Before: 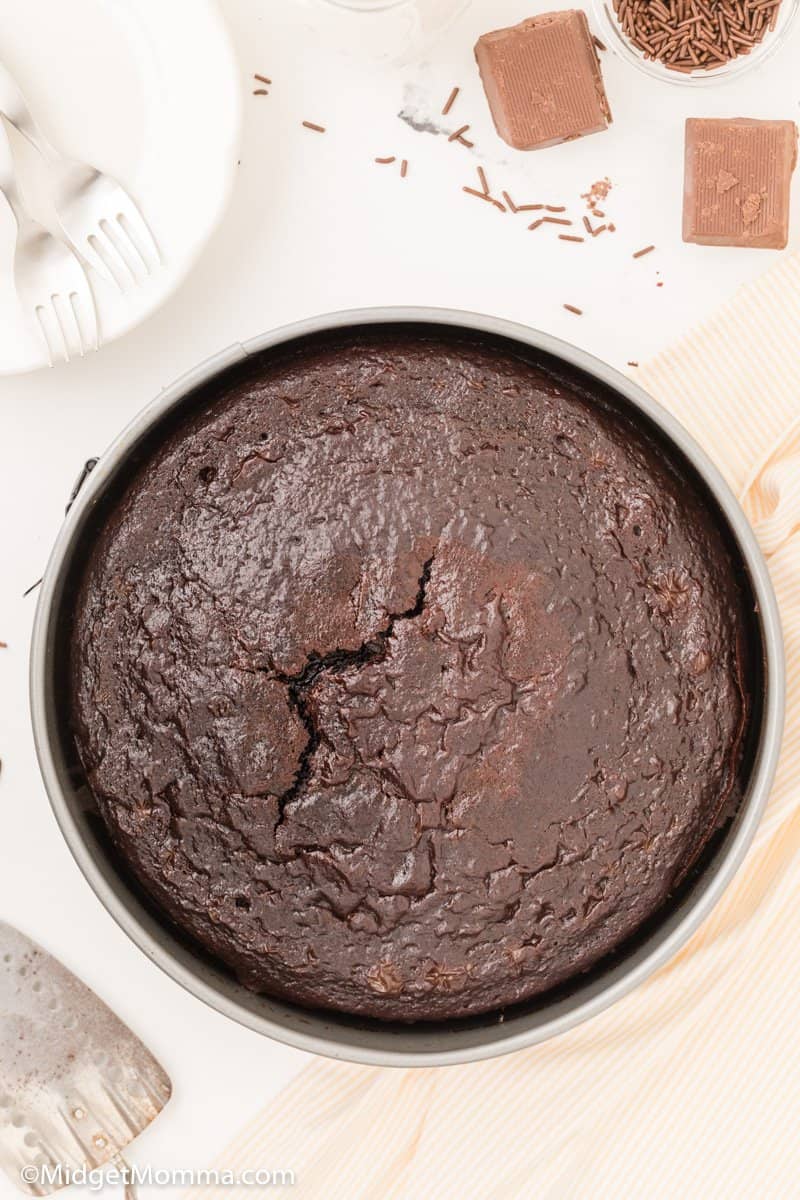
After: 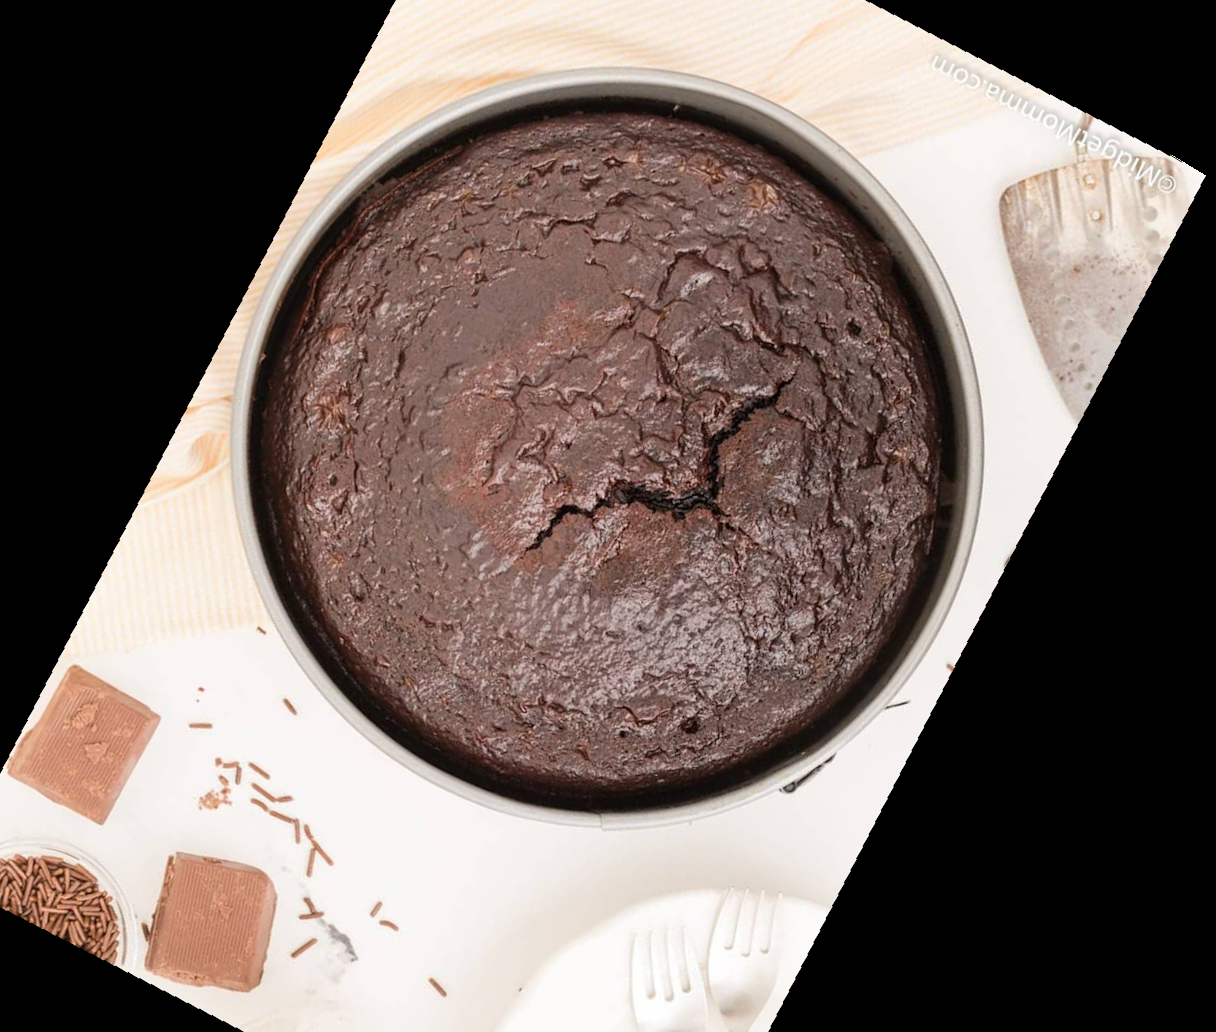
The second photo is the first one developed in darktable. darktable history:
crop and rotate: angle 148.68°, left 9.111%, top 15.603%, right 4.588%, bottom 17.041%
rotate and perspective: rotation -4.25°, automatic cropping off
